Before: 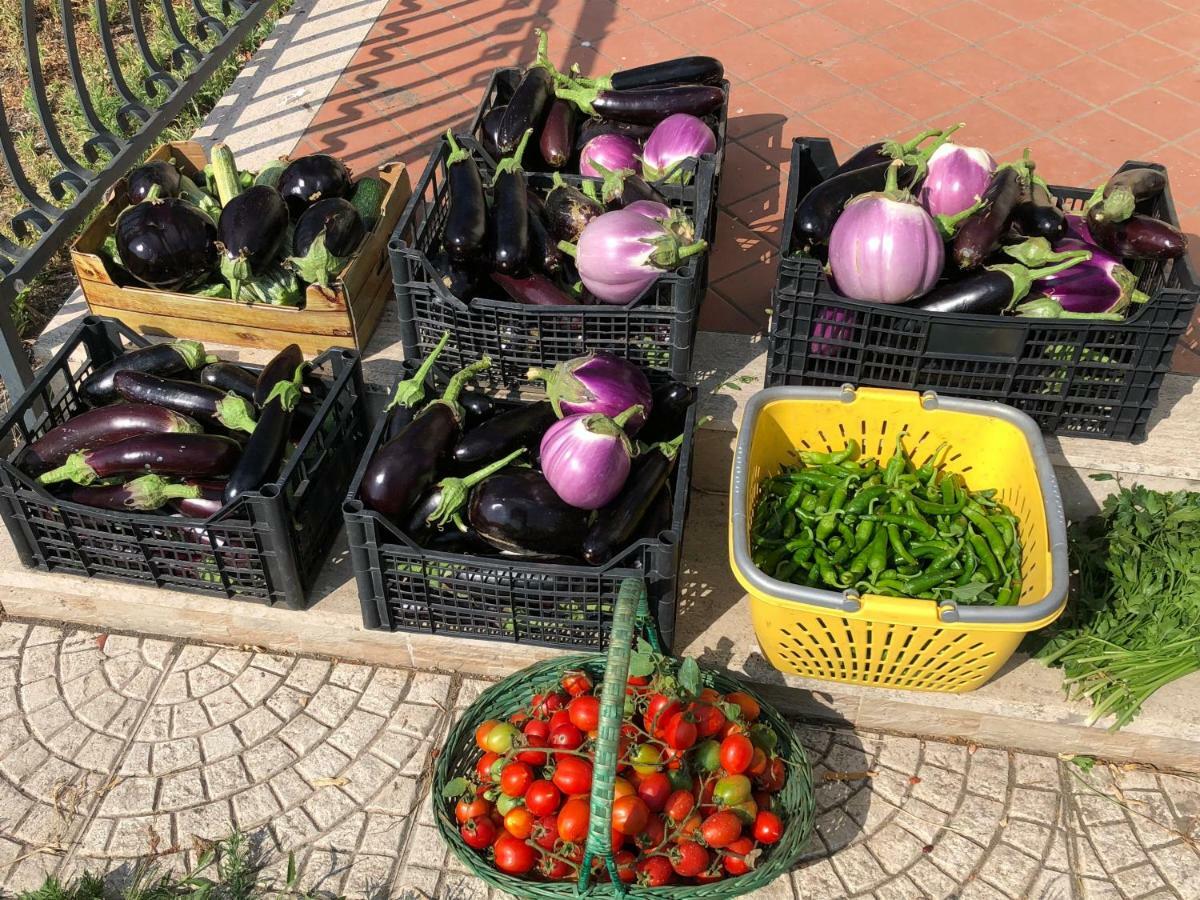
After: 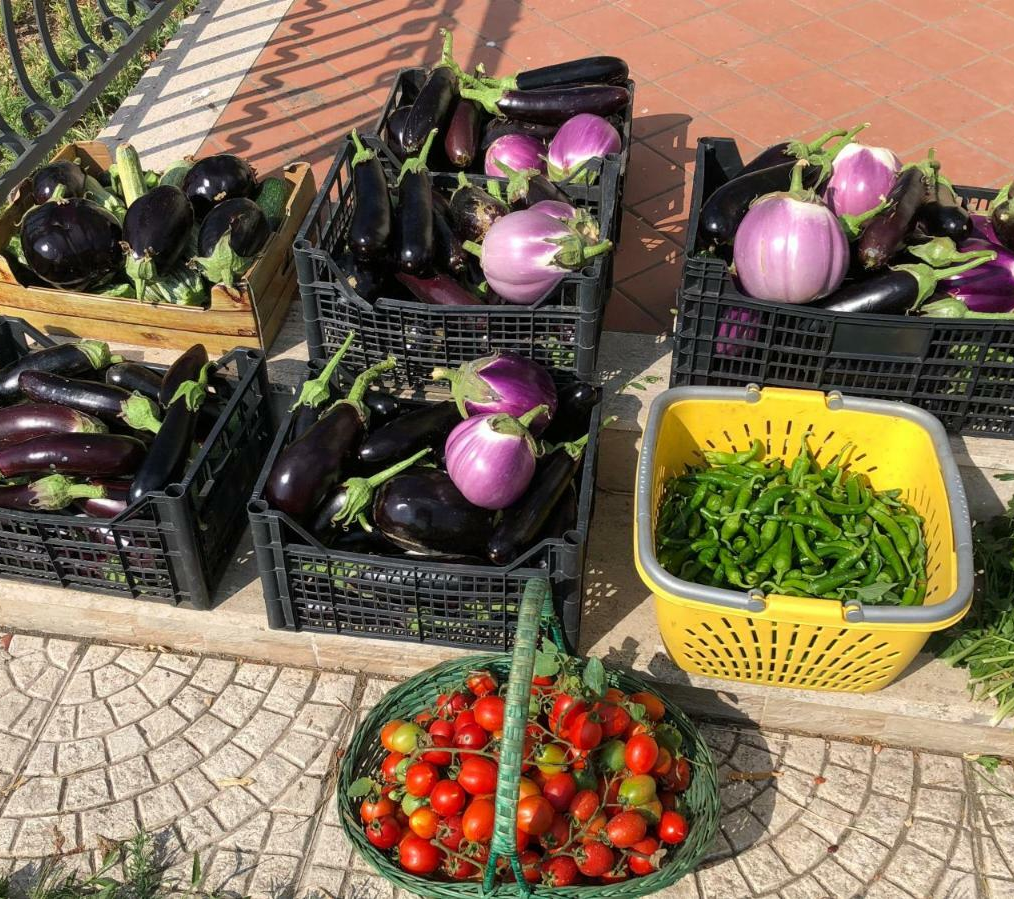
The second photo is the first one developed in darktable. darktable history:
crop: left 7.96%, right 7.49%
